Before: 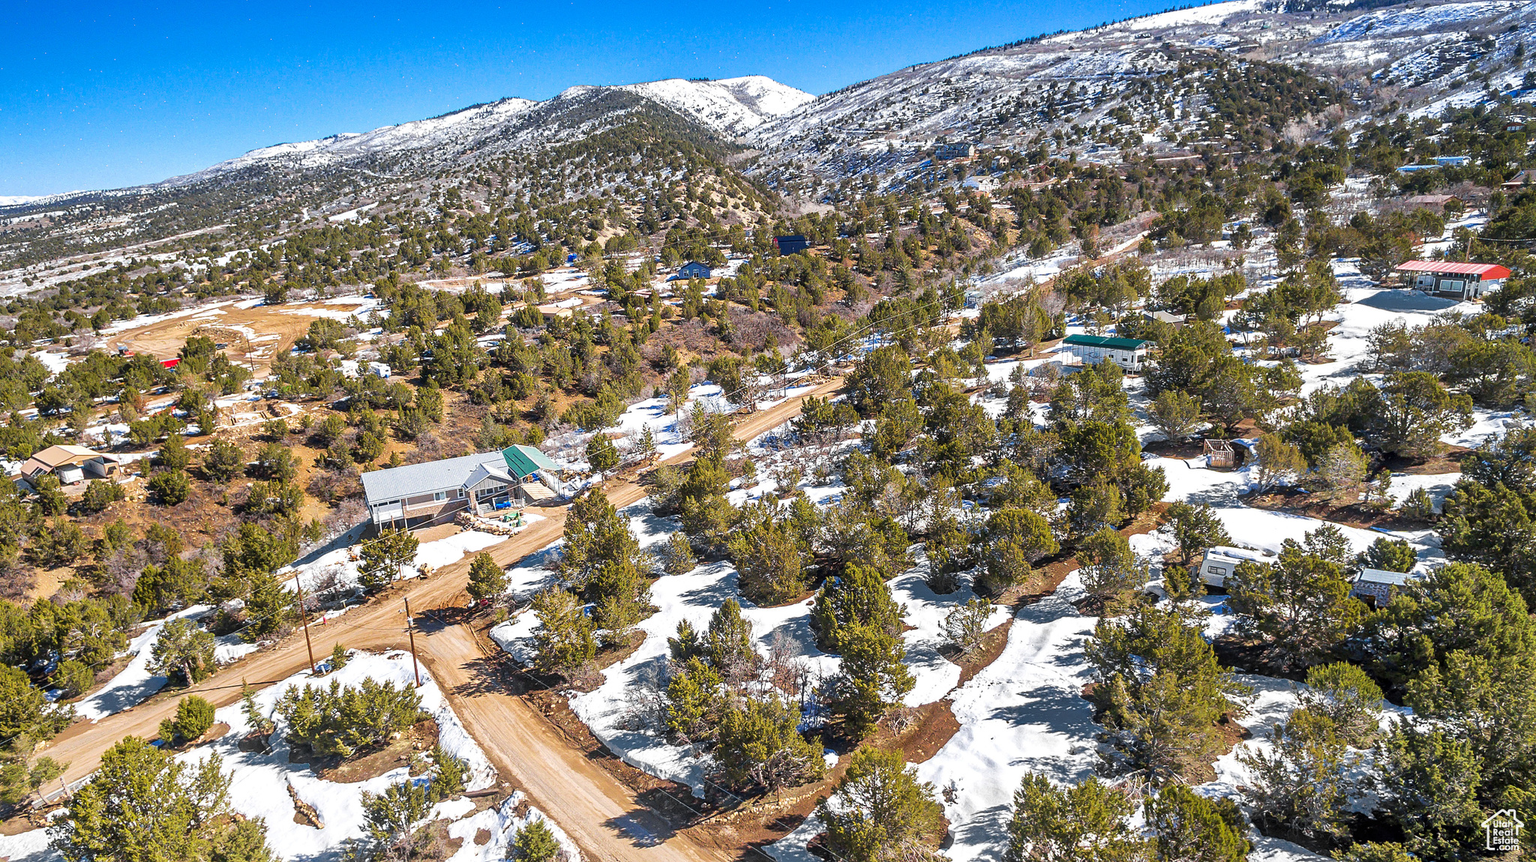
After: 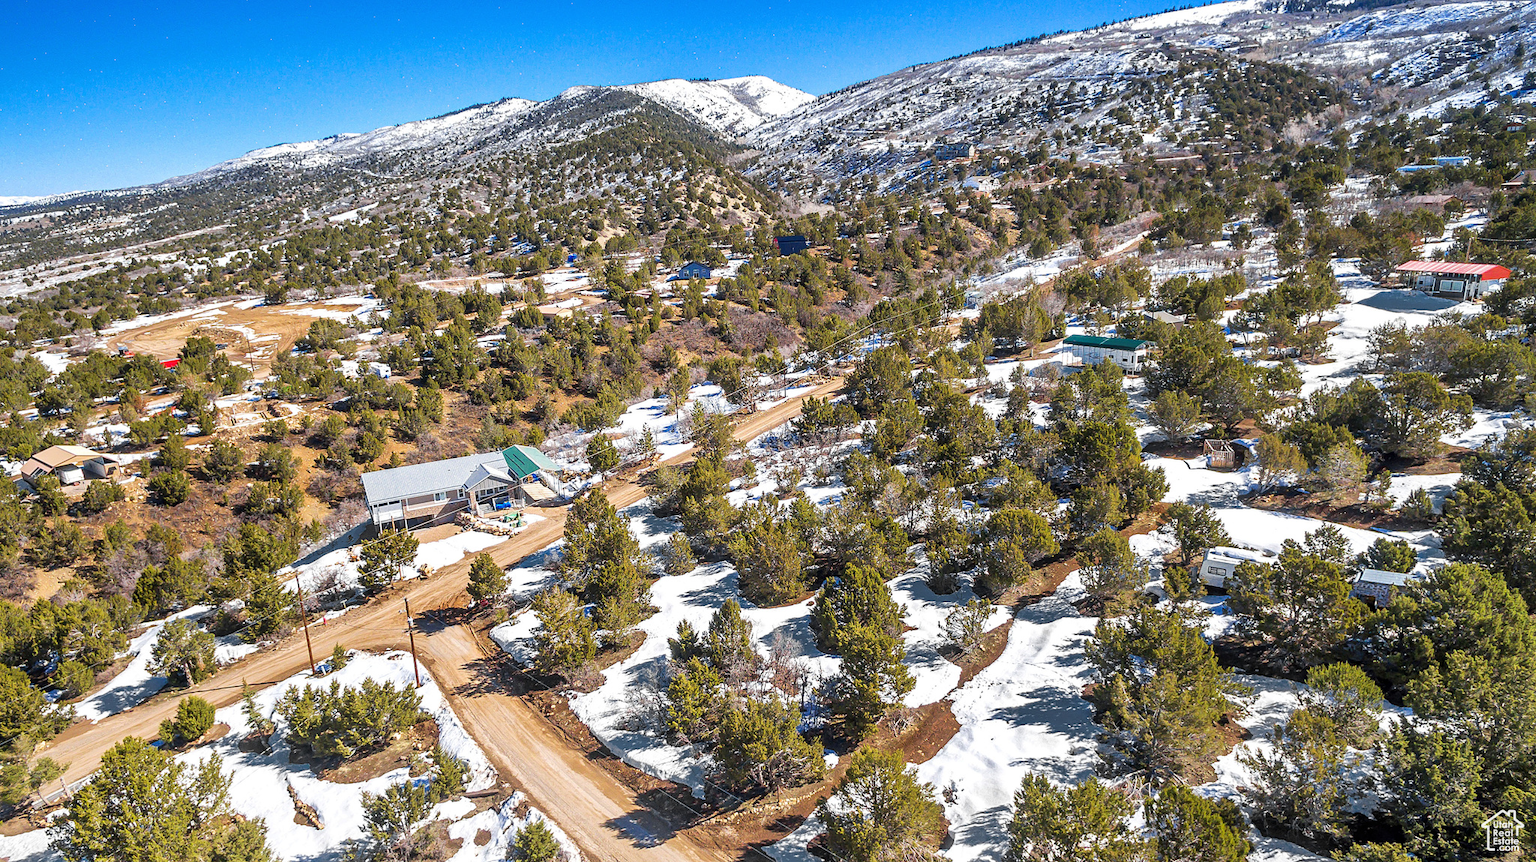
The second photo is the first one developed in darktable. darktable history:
color calibration: illuminant same as pipeline (D50), adaptation XYZ, x 0.346, y 0.358, temperature 5017.51 K
